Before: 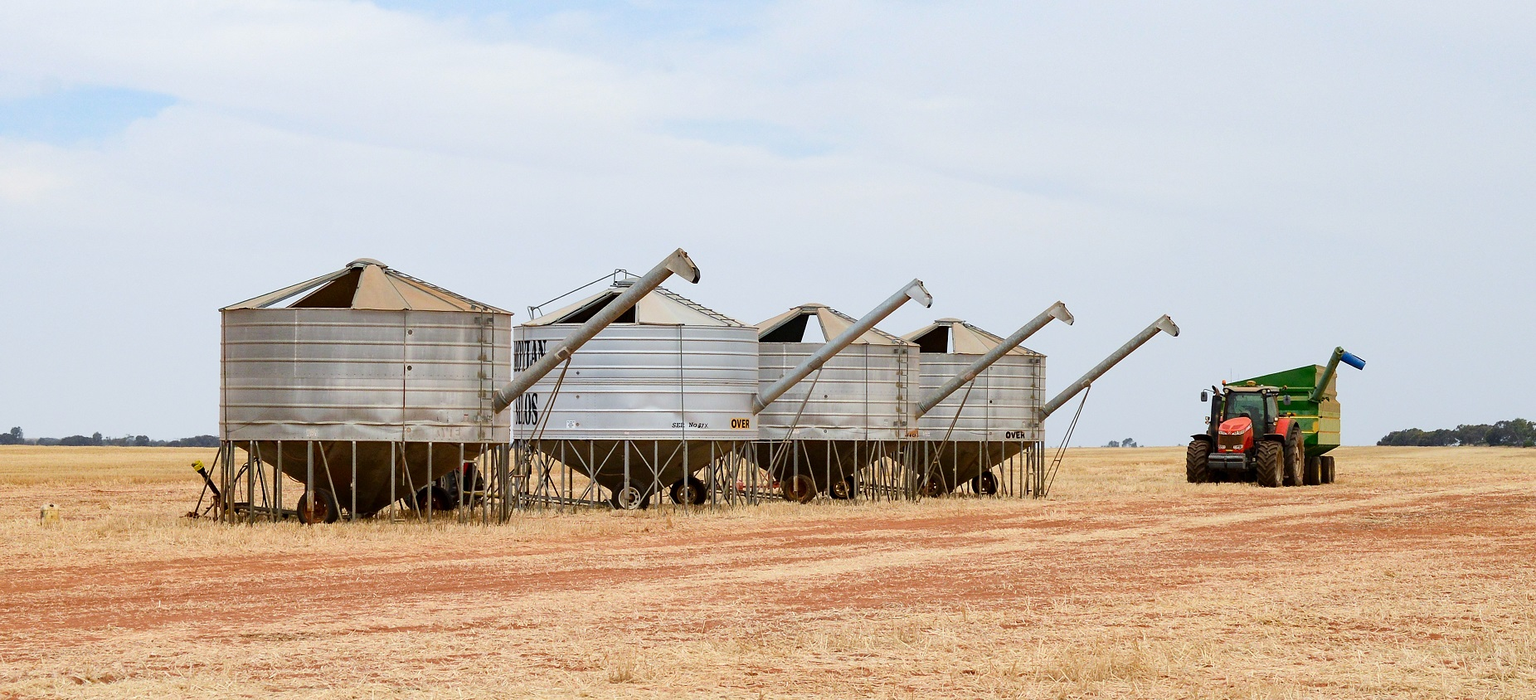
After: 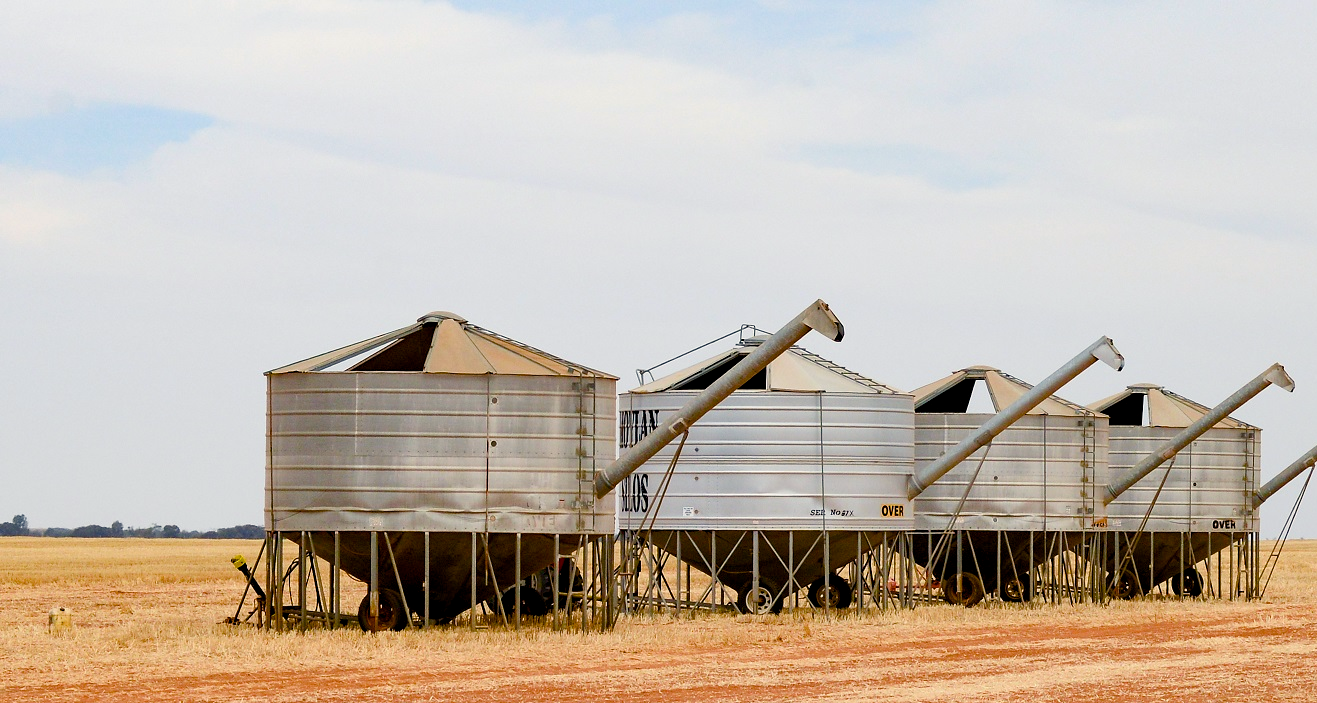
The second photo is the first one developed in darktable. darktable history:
crop: right 28.885%, bottom 16.626%
color balance rgb: shadows lift › chroma 1%, shadows lift › hue 240.84°, highlights gain › chroma 2%, highlights gain › hue 73.2°, global offset › luminance -0.5%, perceptual saturation grading › global saturation 20%, perceptual saturation grading › highlights -25%, perceptual saturation grading › shadows 50%, global vibrance 15%
